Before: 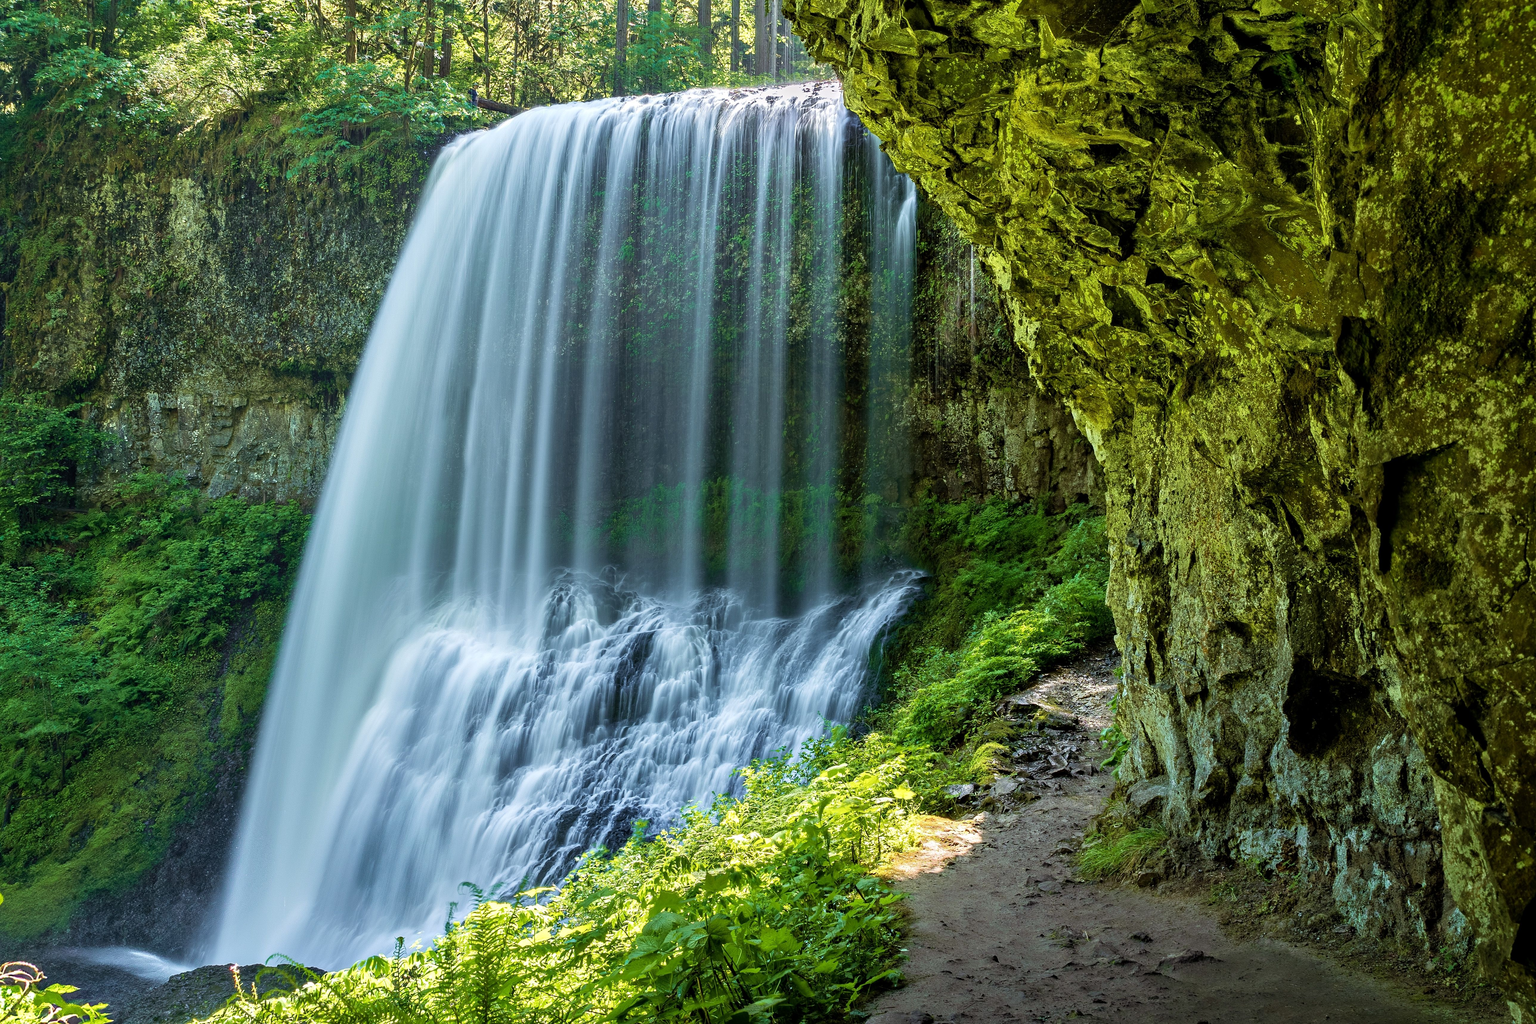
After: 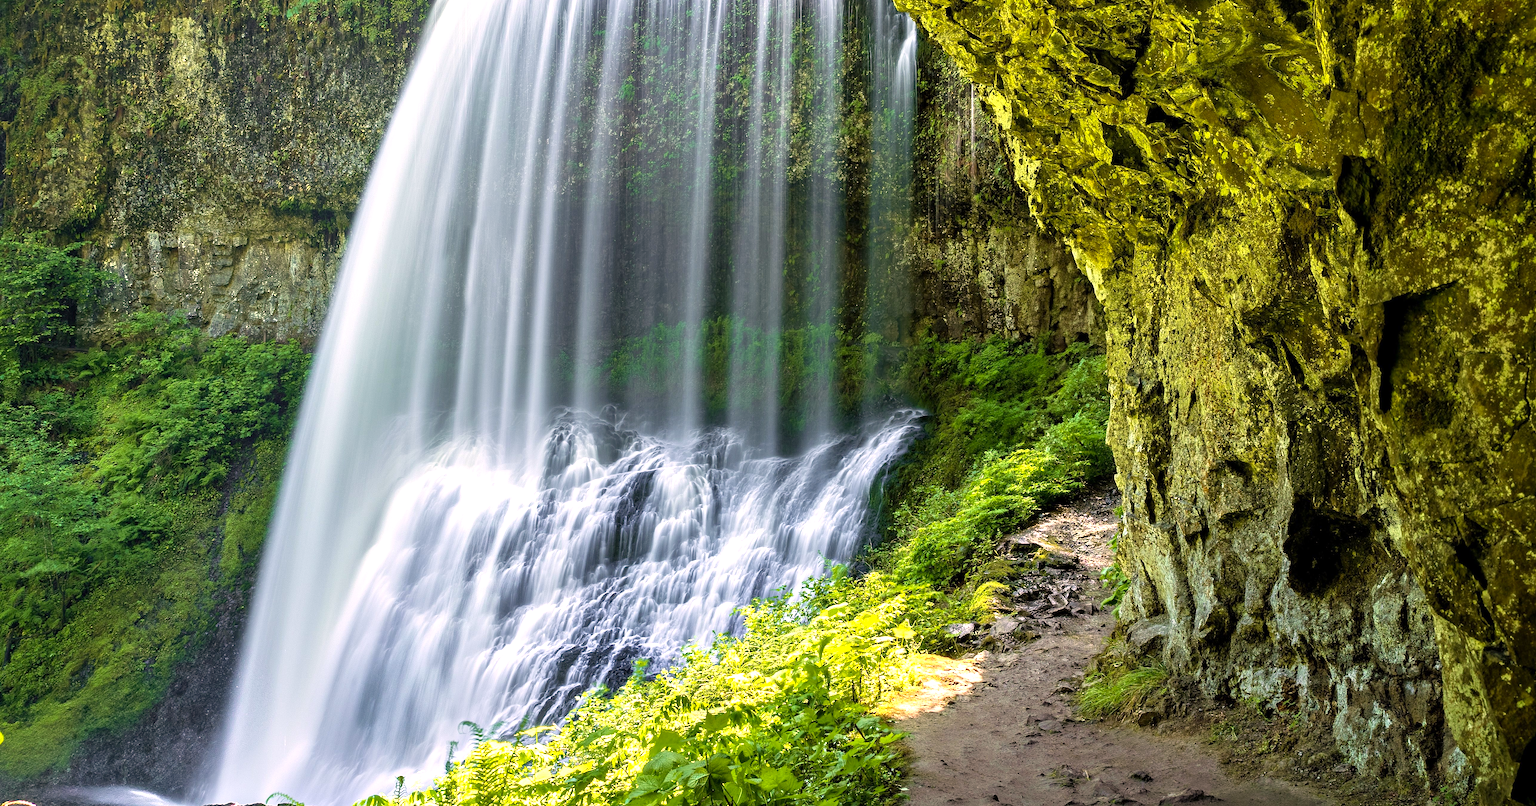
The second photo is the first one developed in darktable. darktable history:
exposure: exposure 0.64 EV, compensate highlight preservation false
crop and rotate: top 15.774%, bottom 5.506%
color correction: highlights a* 11.96, highlights b* 11.58
